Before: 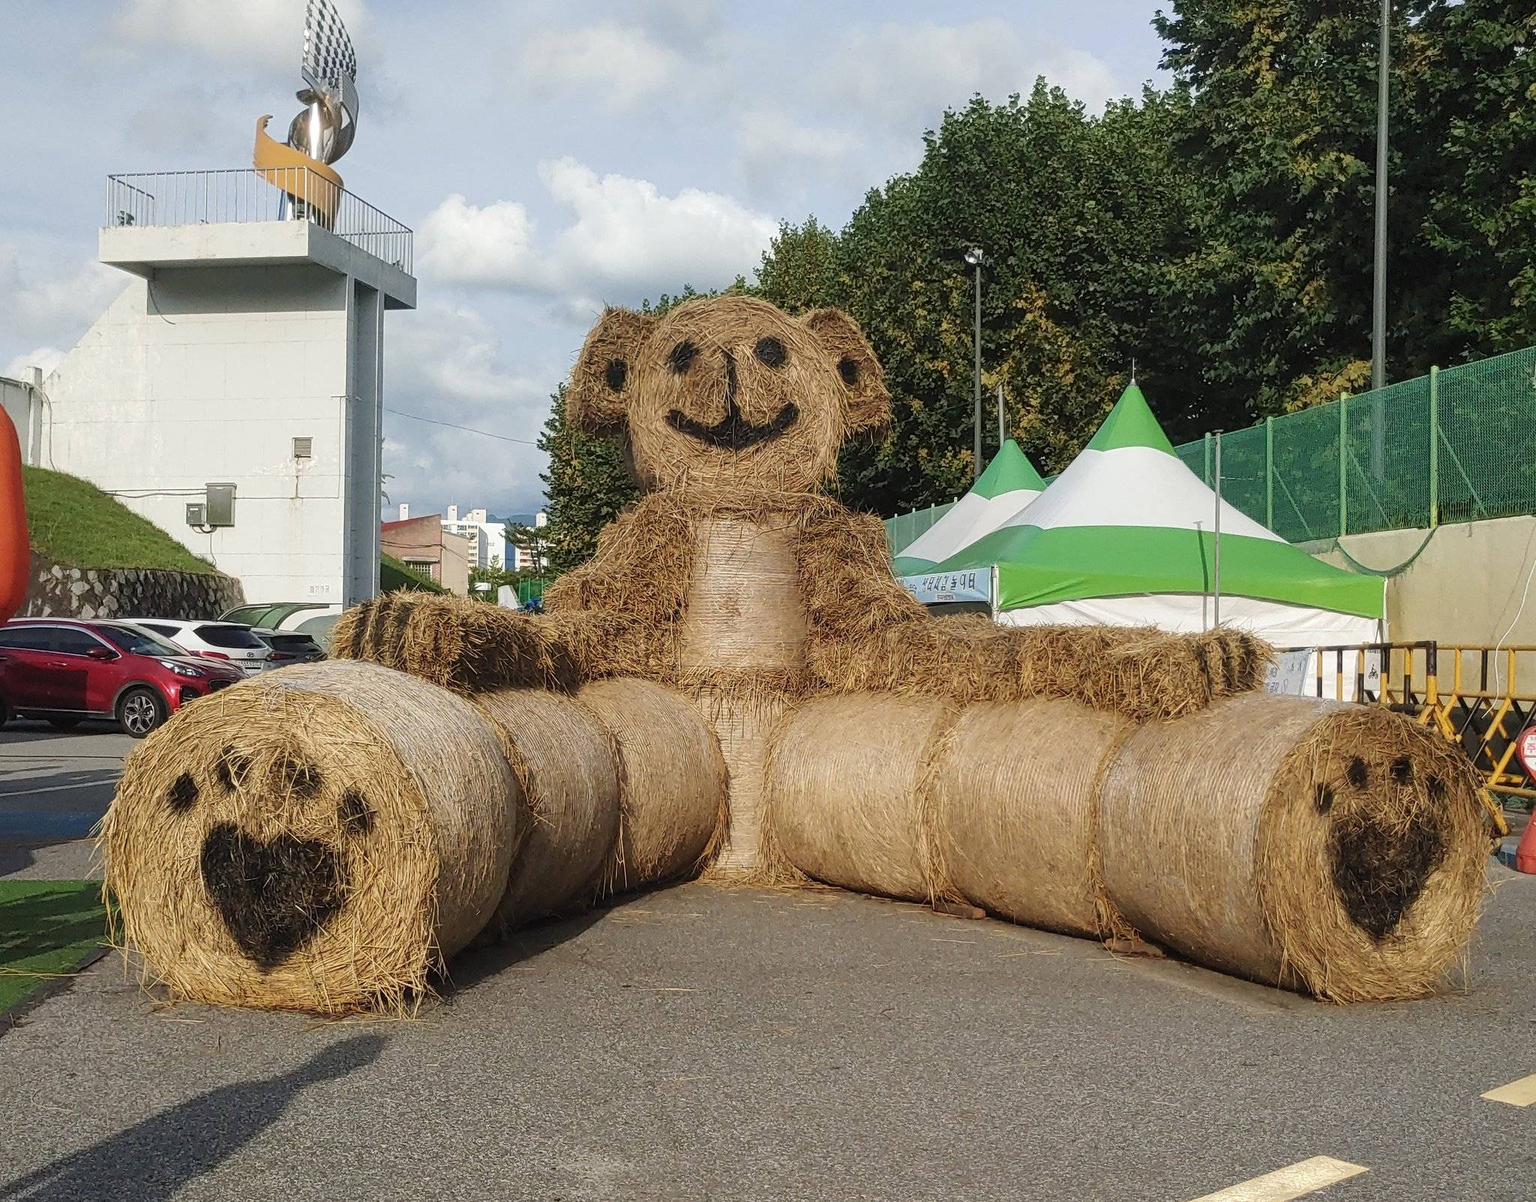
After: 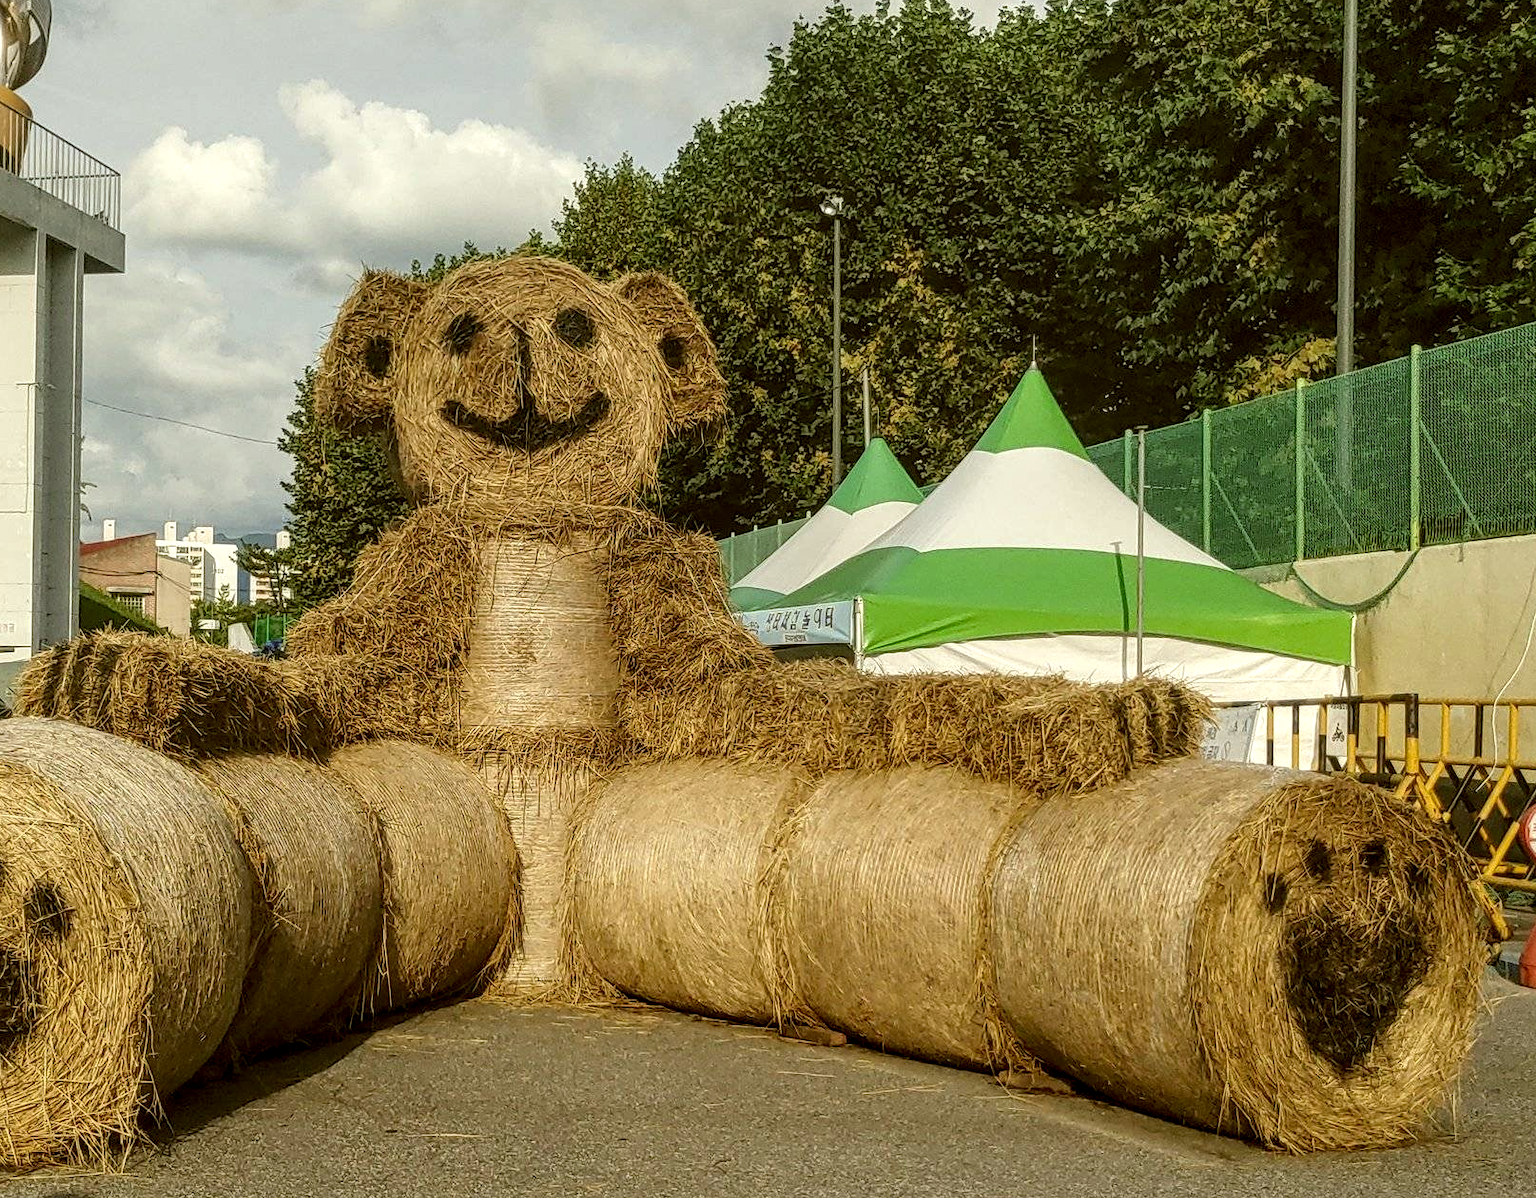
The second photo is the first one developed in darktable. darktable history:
color correction: highlights a* -1.43, highlights b* 10.12, shadows a* 0.395, shadows b* 19.35
crop and rotate: left 20.74%, top 7.912%, right 0.375%, bottom 13.378%
local contrast: highlights 61%, detail 143%, midtone range 0.428
